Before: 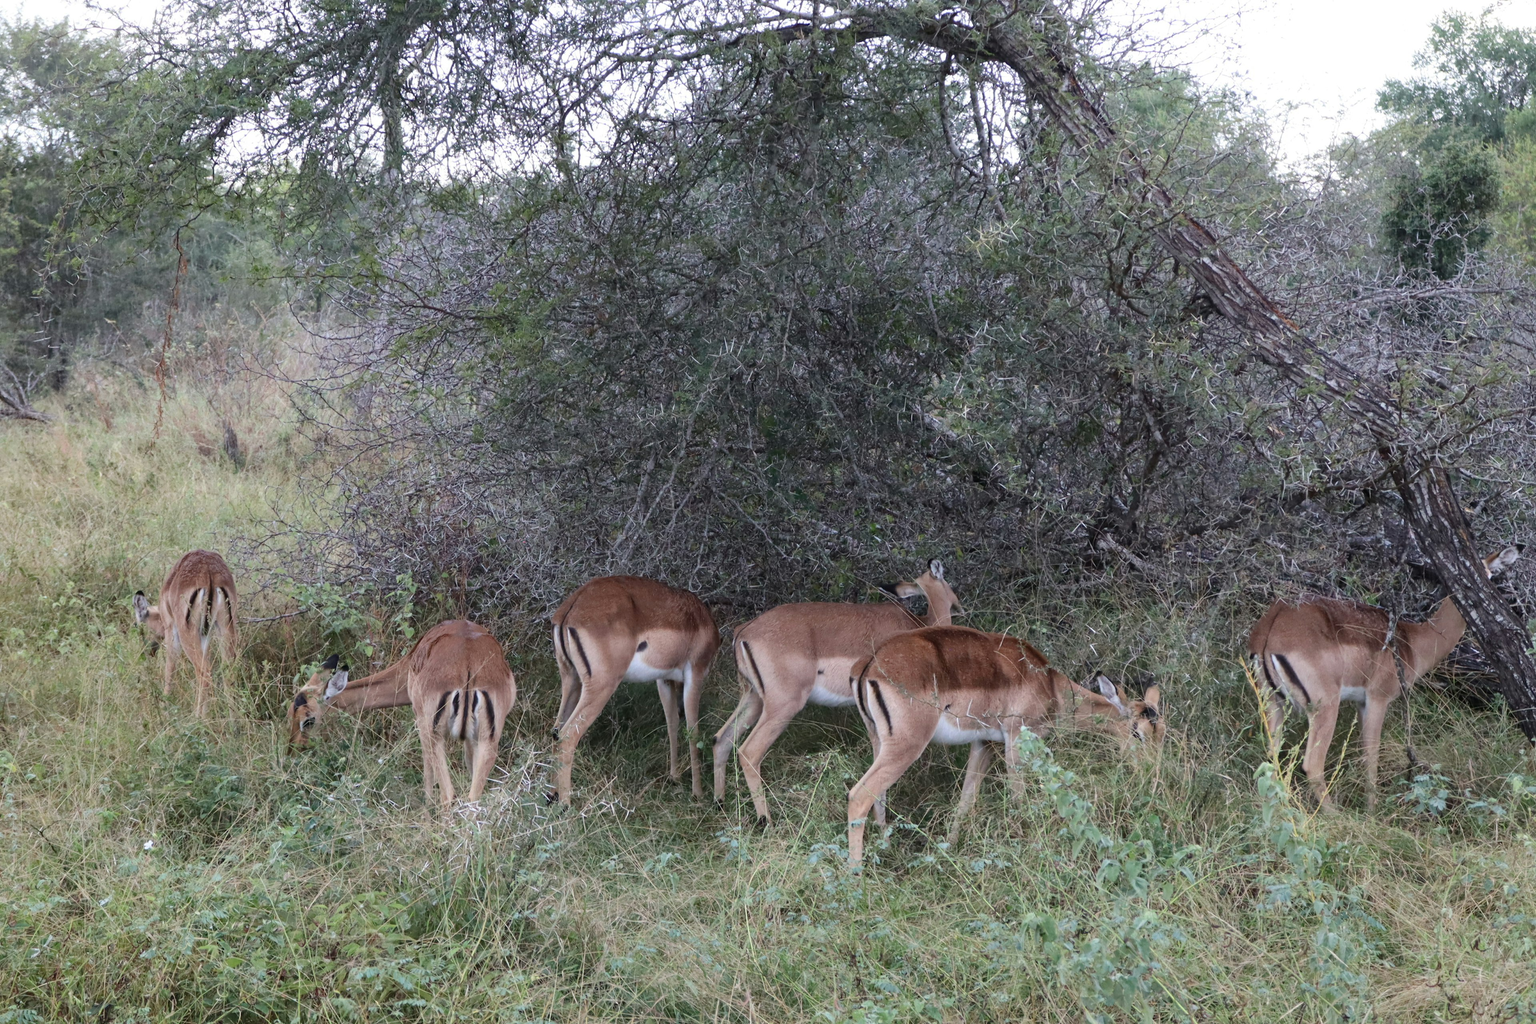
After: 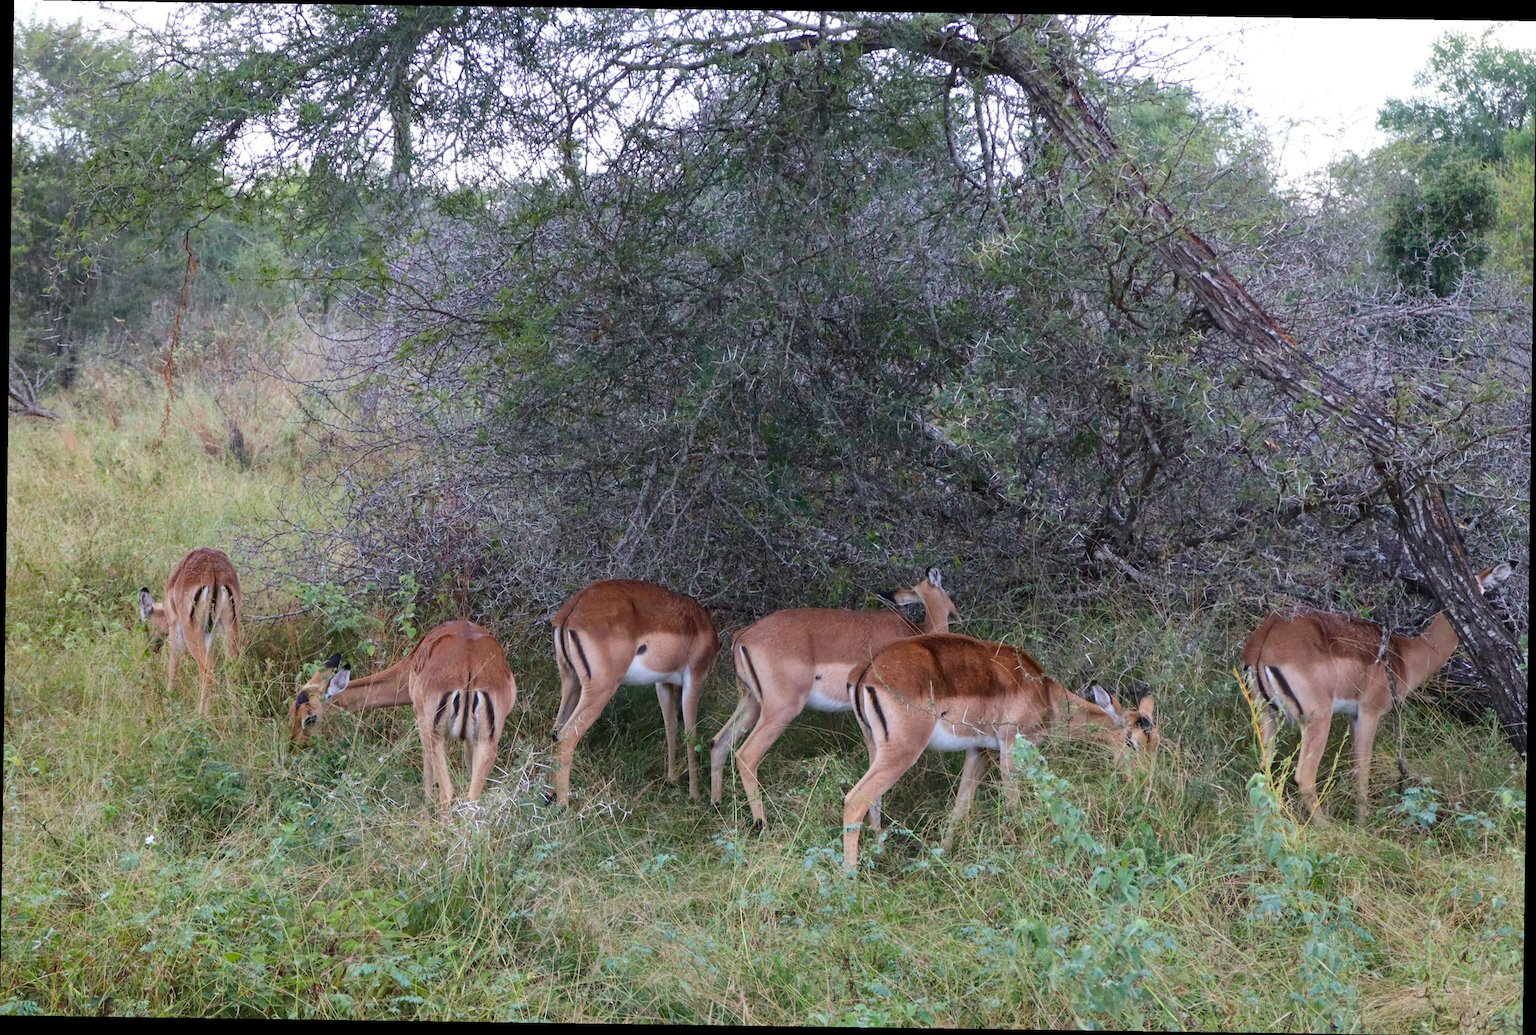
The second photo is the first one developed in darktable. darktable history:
color balance rgb: linear chroma grading › global chroma 15%, perceptual saturation grading › global saturation 30%
rotate and perspective: rotation 0.8°, automatic cropping off
